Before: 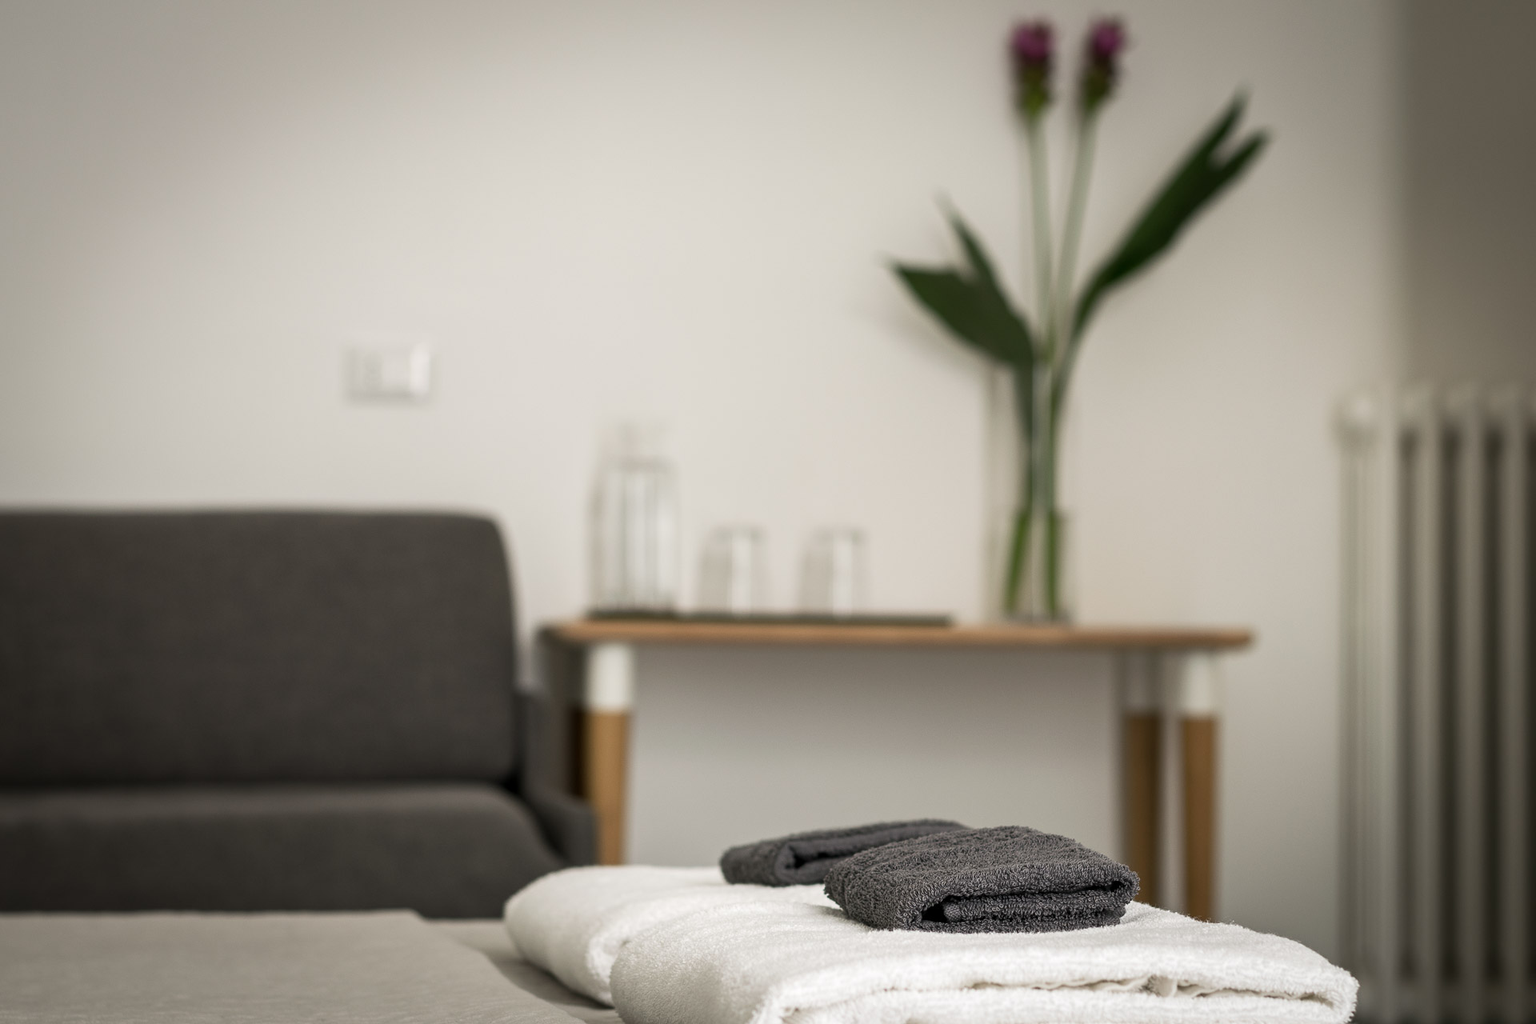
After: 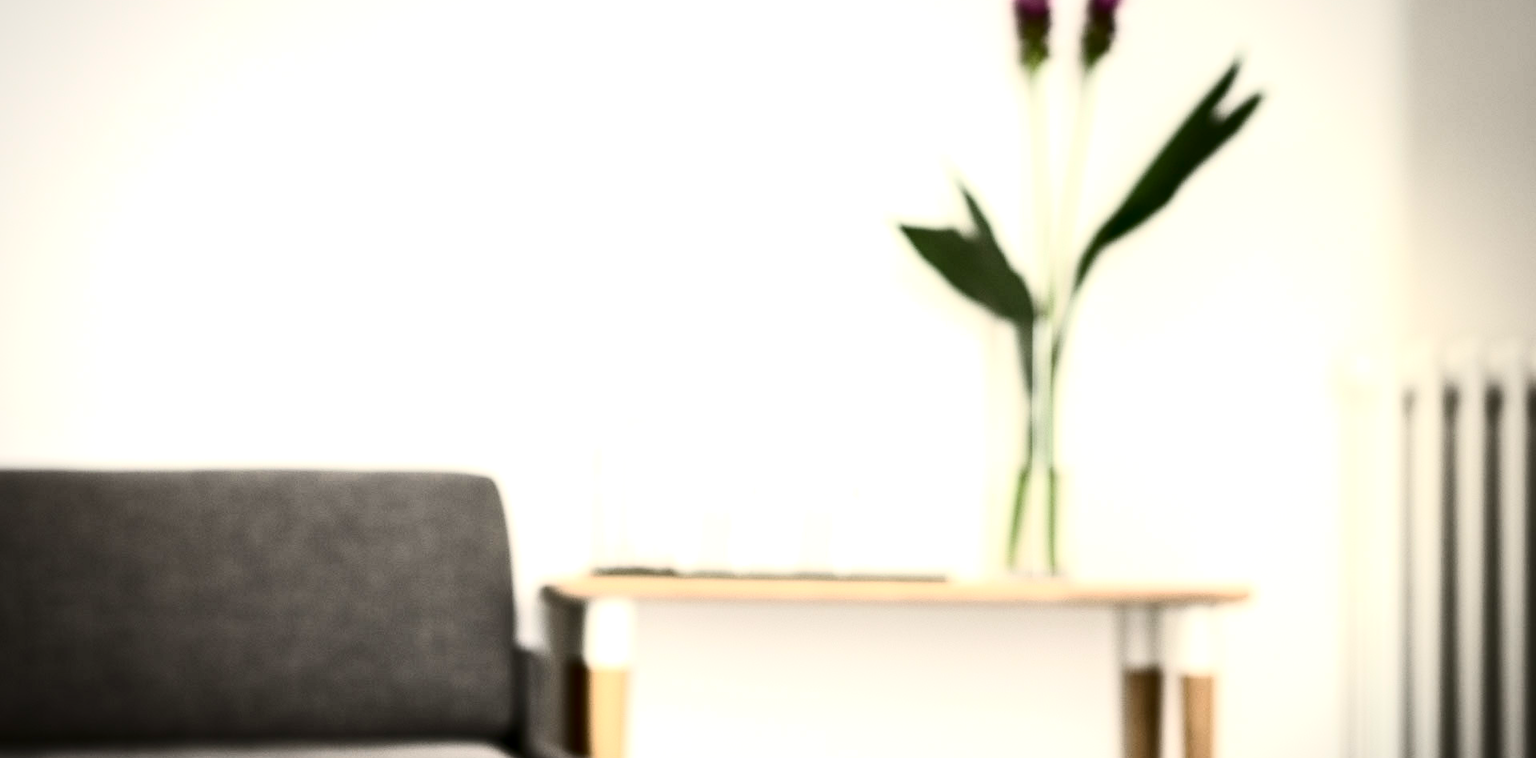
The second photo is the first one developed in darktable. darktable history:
exposure: black level correction 0, exposure 1.673 EV, compensate highlight preservation false
vignetting: fall-off start 85.73%, fall-off radius 80.89%, width/height ratio 1.226
crop: top 4.33%, bottom 21.579%
contrast brightness saturation: contrast 0.505, saturation -0.097
